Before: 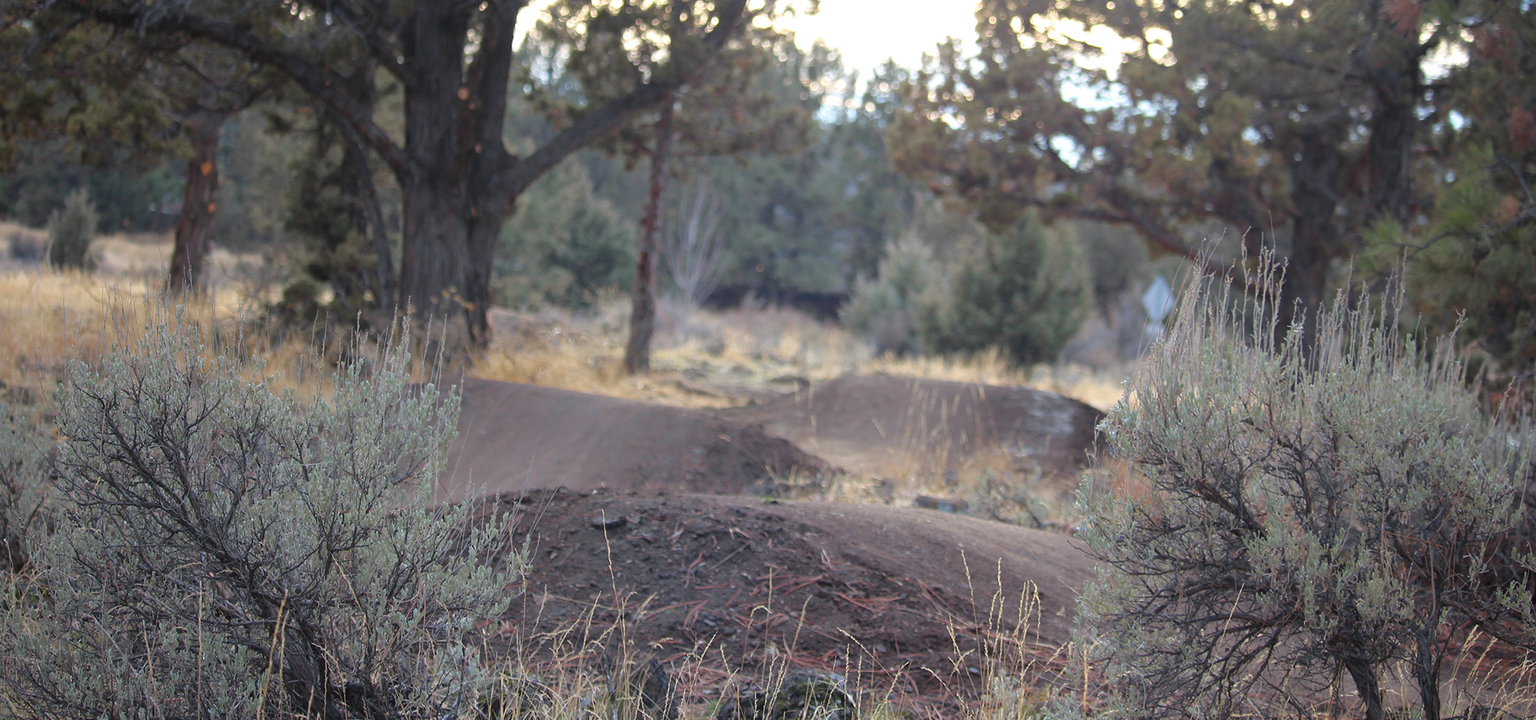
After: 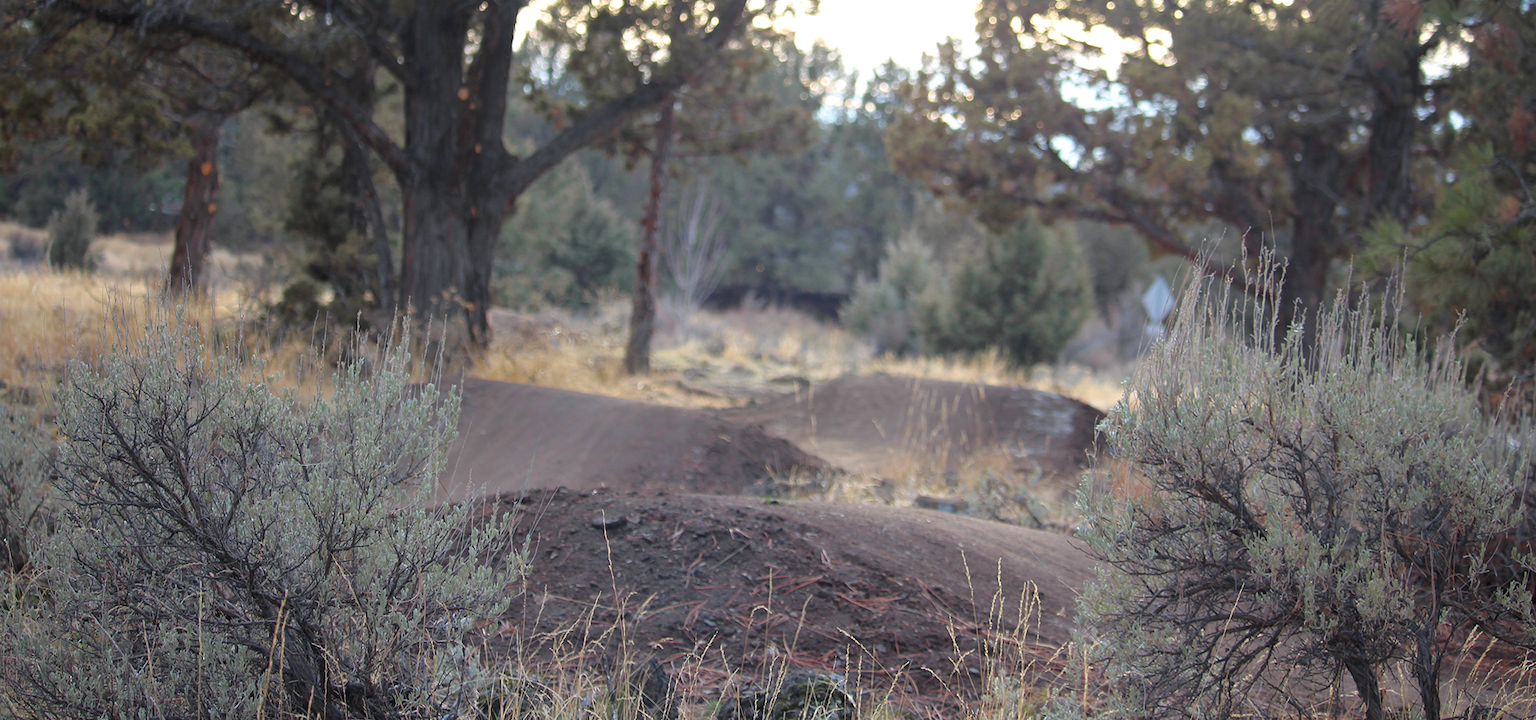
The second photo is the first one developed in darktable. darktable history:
tone equalizer: -8 EV -0.561 EV, edges refinement/feathering 500, mask exposure compensation -1.57 EV, preserve details no
